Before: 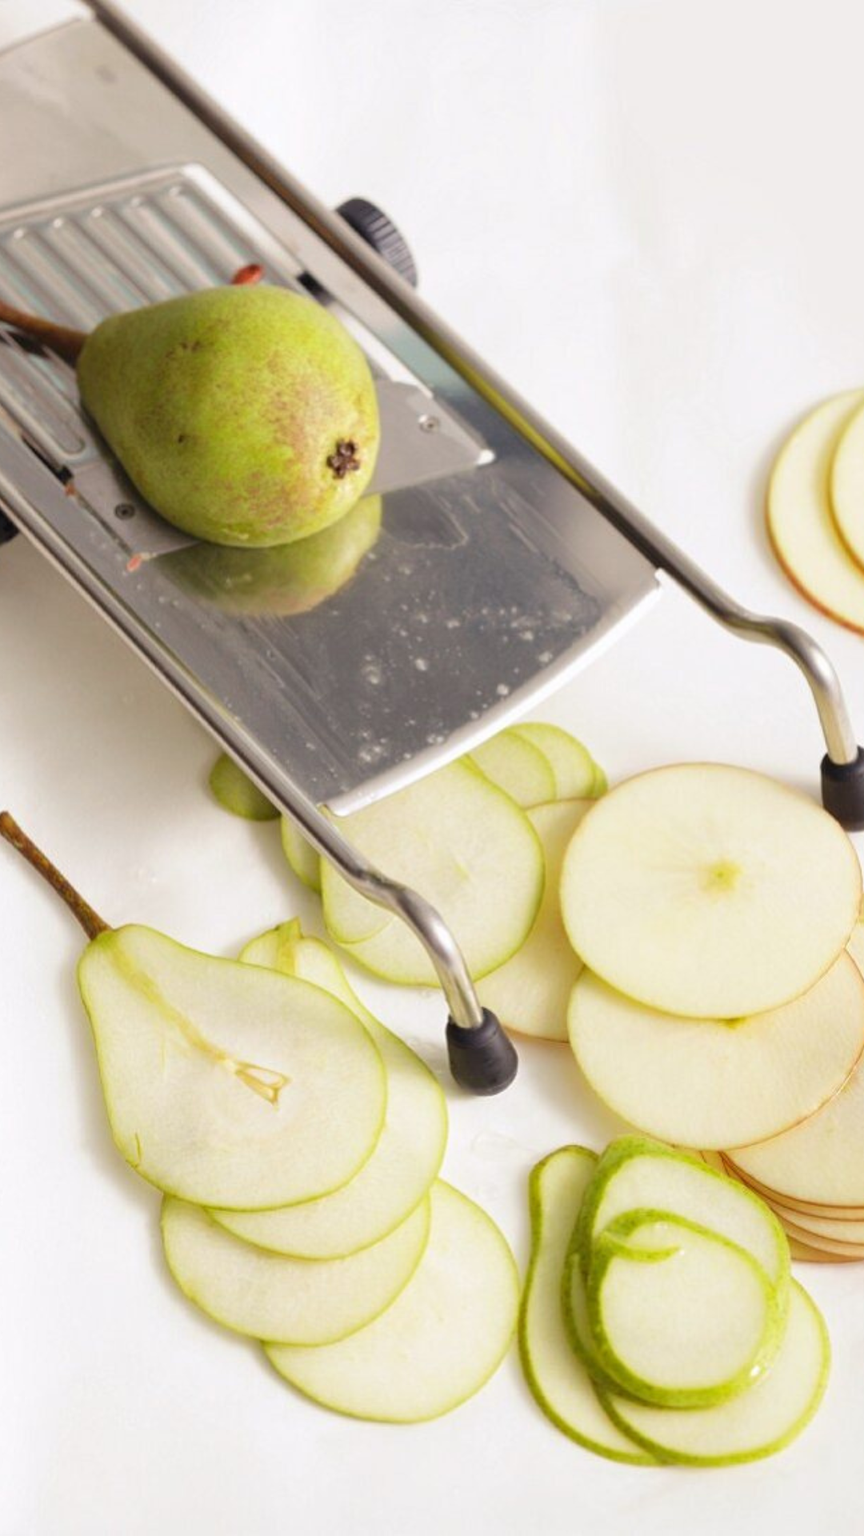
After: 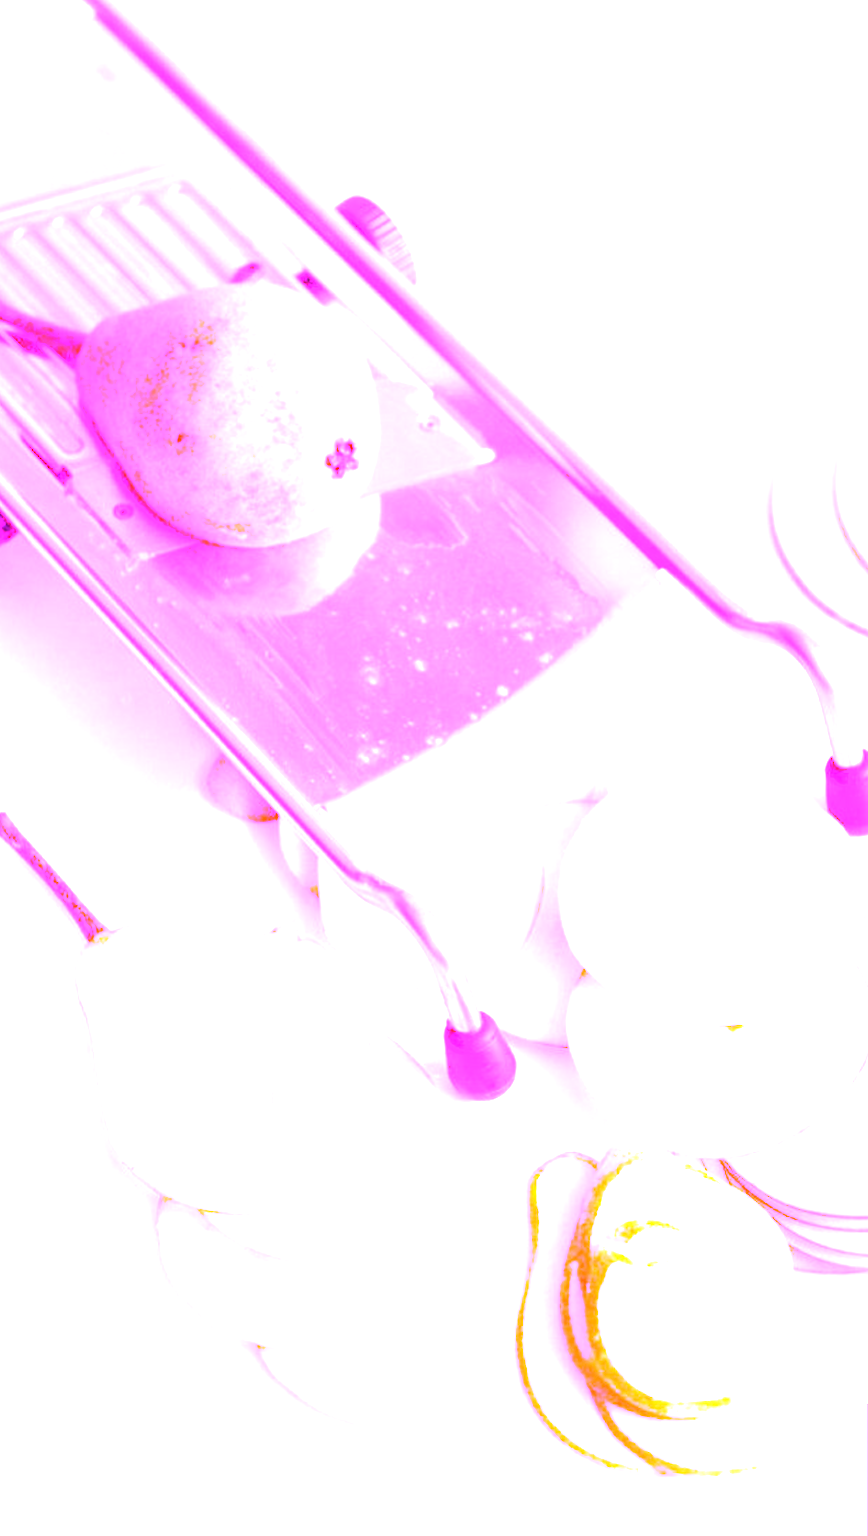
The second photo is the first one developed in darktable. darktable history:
exposure: black level correction 0, exposure 1.2 EV, compensate exposure bias true, compensate highlight preservation false
local contrast: highlights 100%, shadows 100%, detail 120%, midtone range 0.2
rotate and perspective: rotation 0.192°, lens shift (horizontal) -0.015, crop left 0.005, crop right 0.996, crop top 0.006, crop bottom 0.99
white balance: red 8, blue 8
